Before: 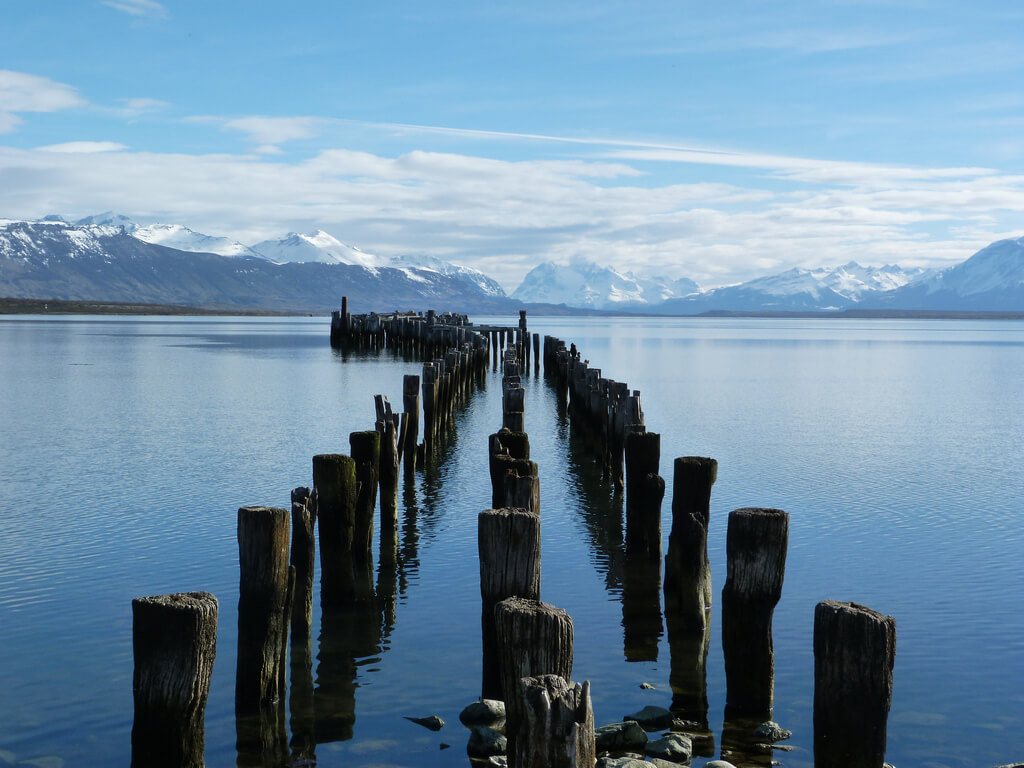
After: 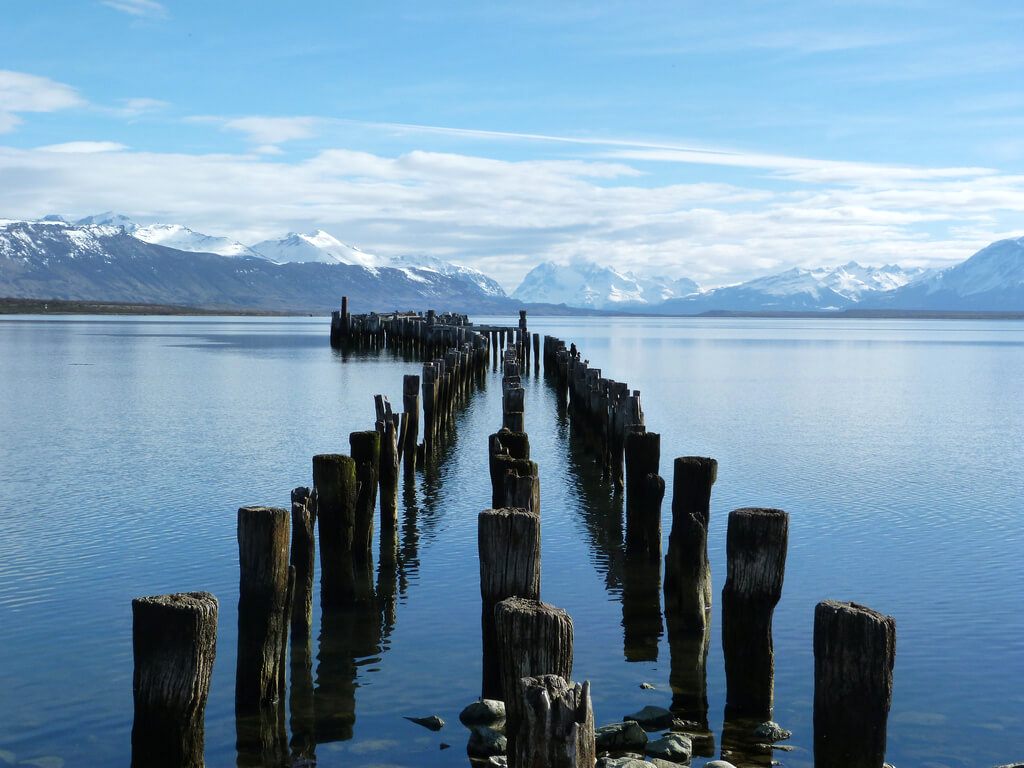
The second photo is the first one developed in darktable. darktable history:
color correction: highlights a* -0.117, highlights b* 0.122
exposure: exposure 0.195 EV, compensate exposure bias true, compensate highlight preservation false
